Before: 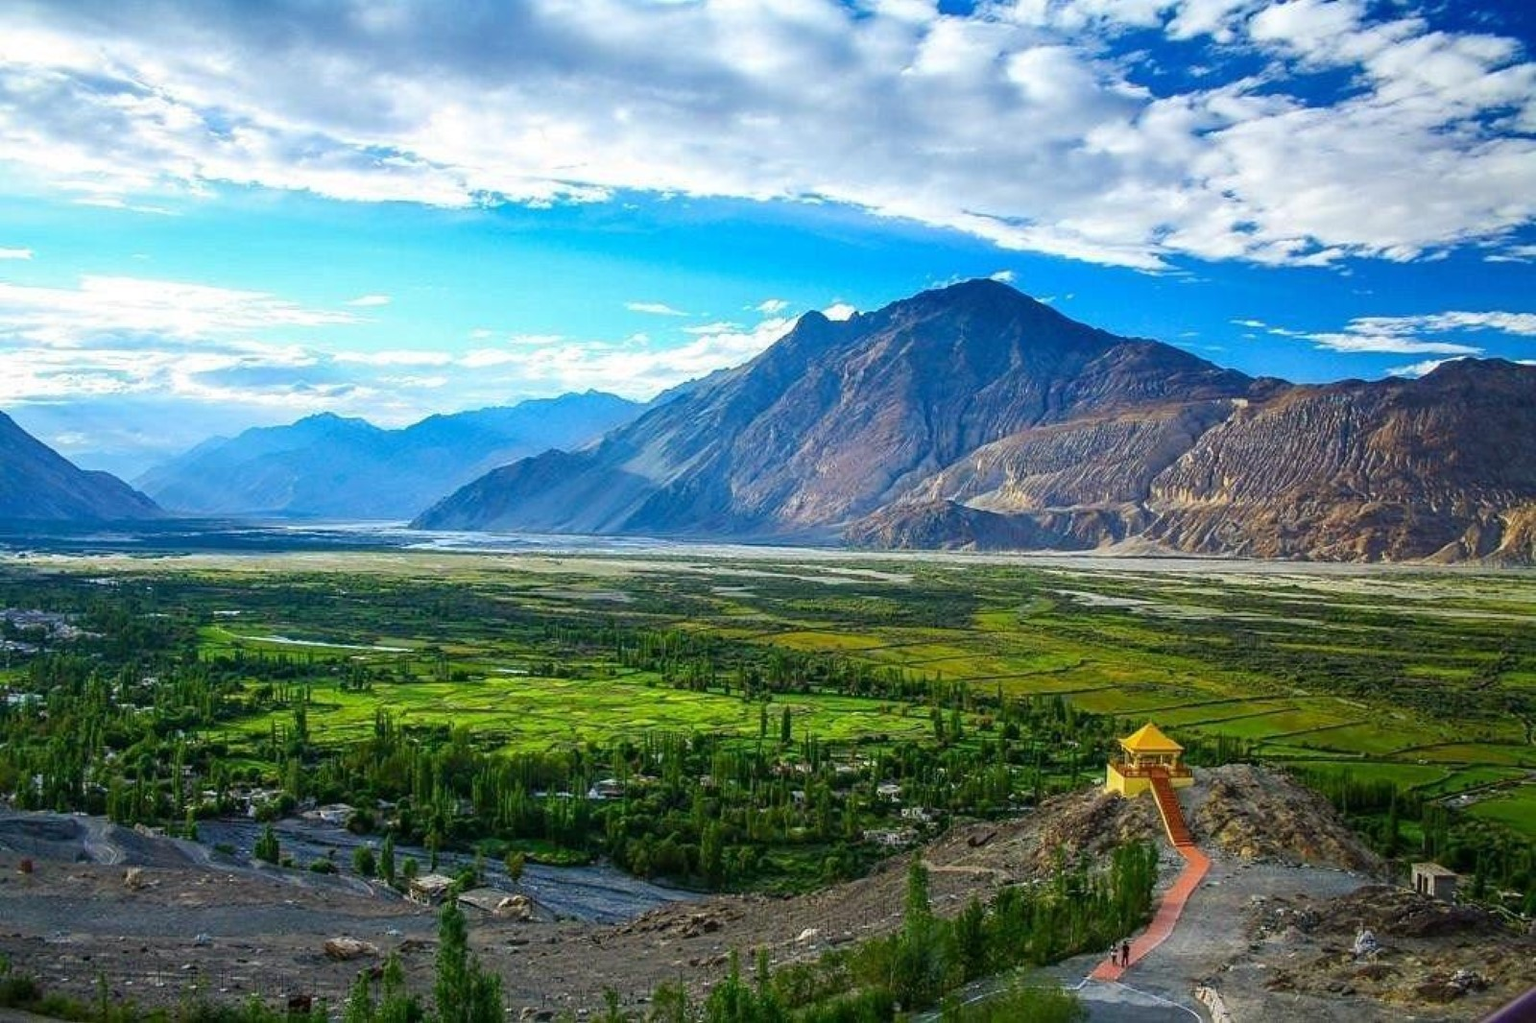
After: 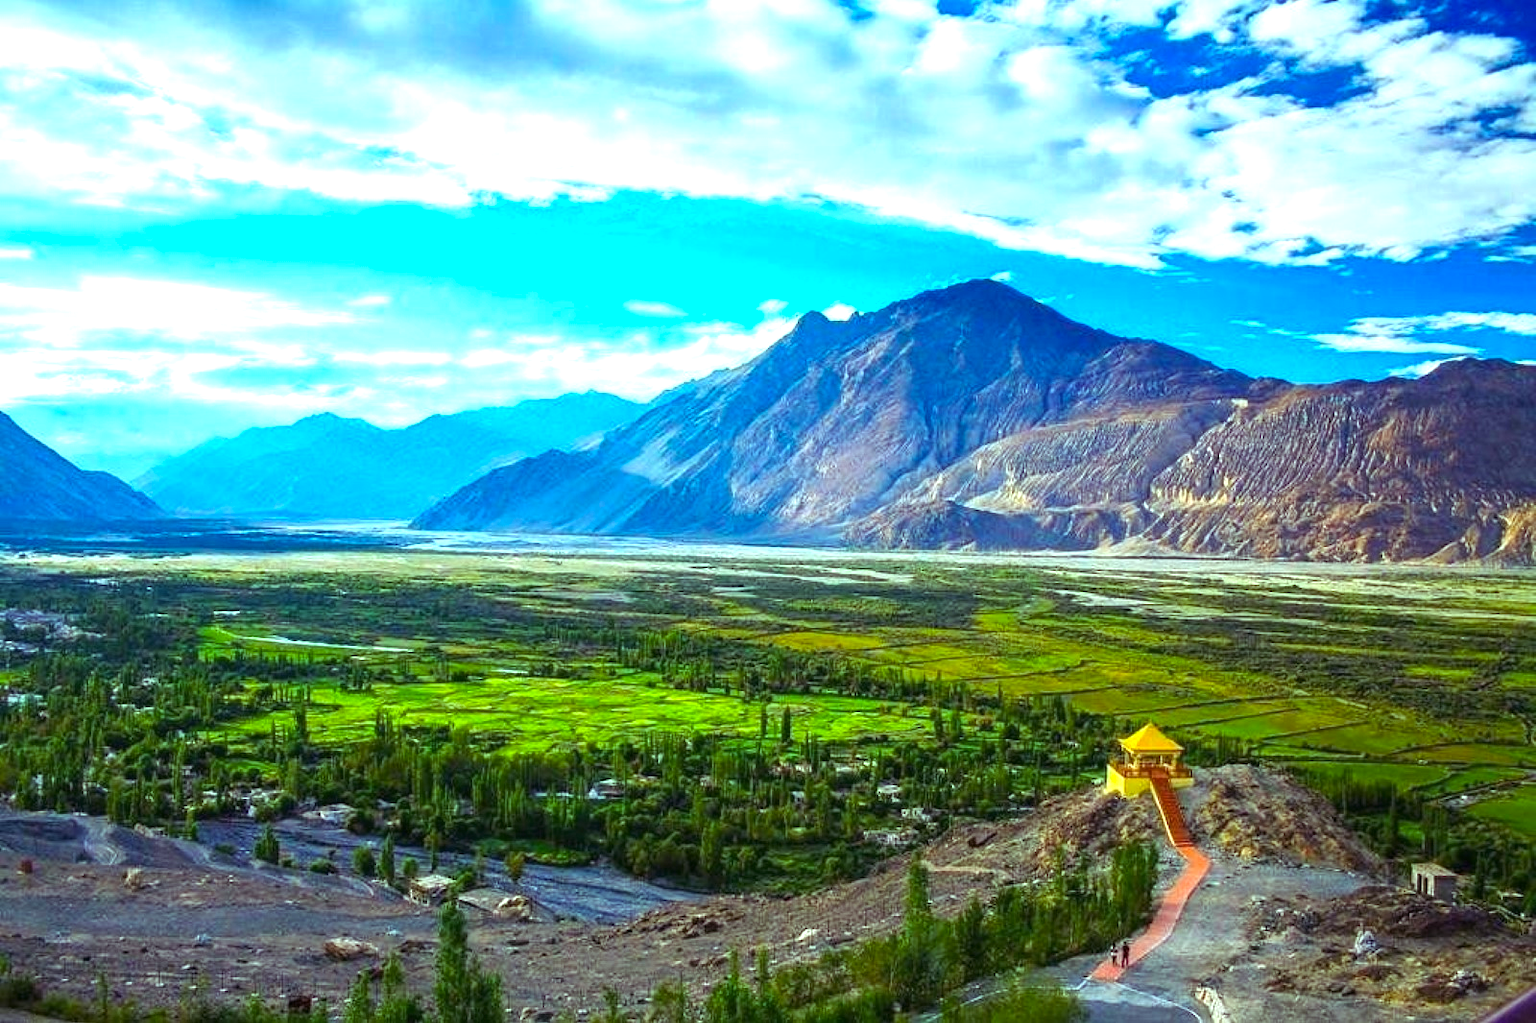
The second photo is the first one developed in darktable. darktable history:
exposure: black level correction 0, exposure 0.5 EV, compensate exposure bias true, compensate highlight preservation false
color balance rgb: shadows lift › luminance 0.49%, shadows lift › chroma 6.83%, shadows lift › hue 300.29°, power › hue 208.98°, highlights gain › luminance 20.24%, highlights gain › chroma 2.73%, highlights gain › hue 173.85°, perceptual saturation grading › global saturation 18.05%
tone equalizer: -8 EV -0.55 EV
